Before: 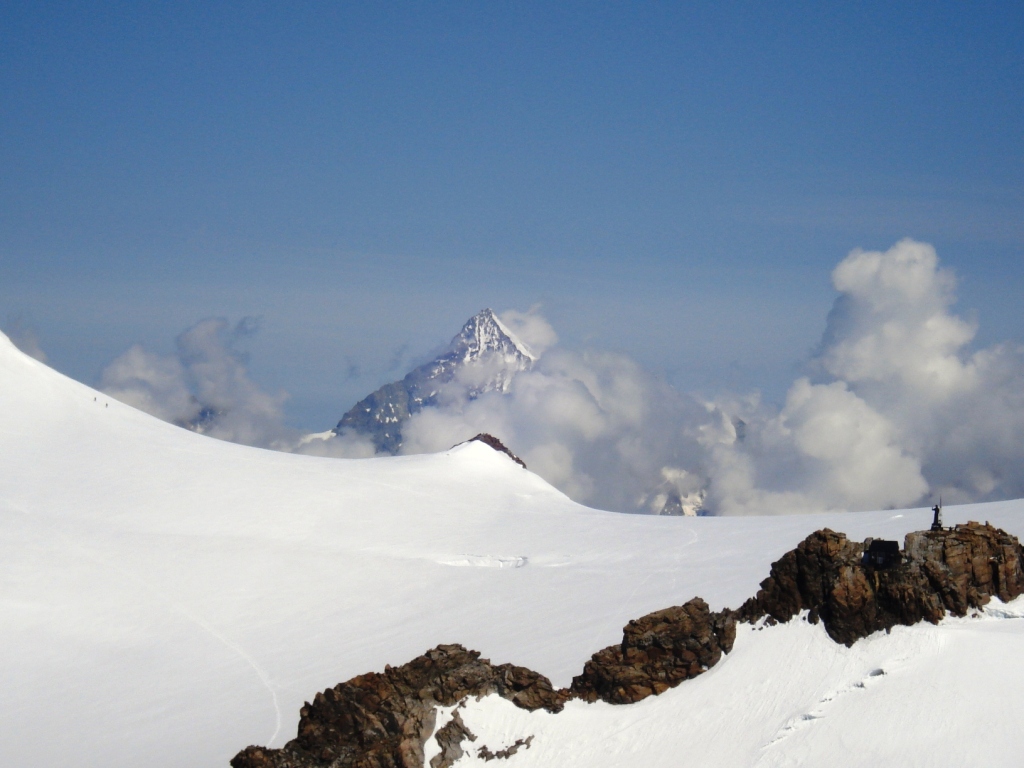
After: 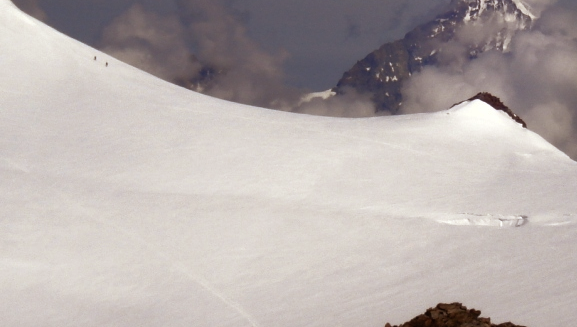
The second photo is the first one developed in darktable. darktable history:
rgb levels: mode RGB, independent channels, levels [[0, 0.5, 1], [0, 0.521, 1], [0, 0.536, 1]]
crop: top 44.483%, right 43.593%, bottom 12.892%
rgb curve: curves: ch0 [(0, 0) (0.415, 0.237) (1, 1)]
